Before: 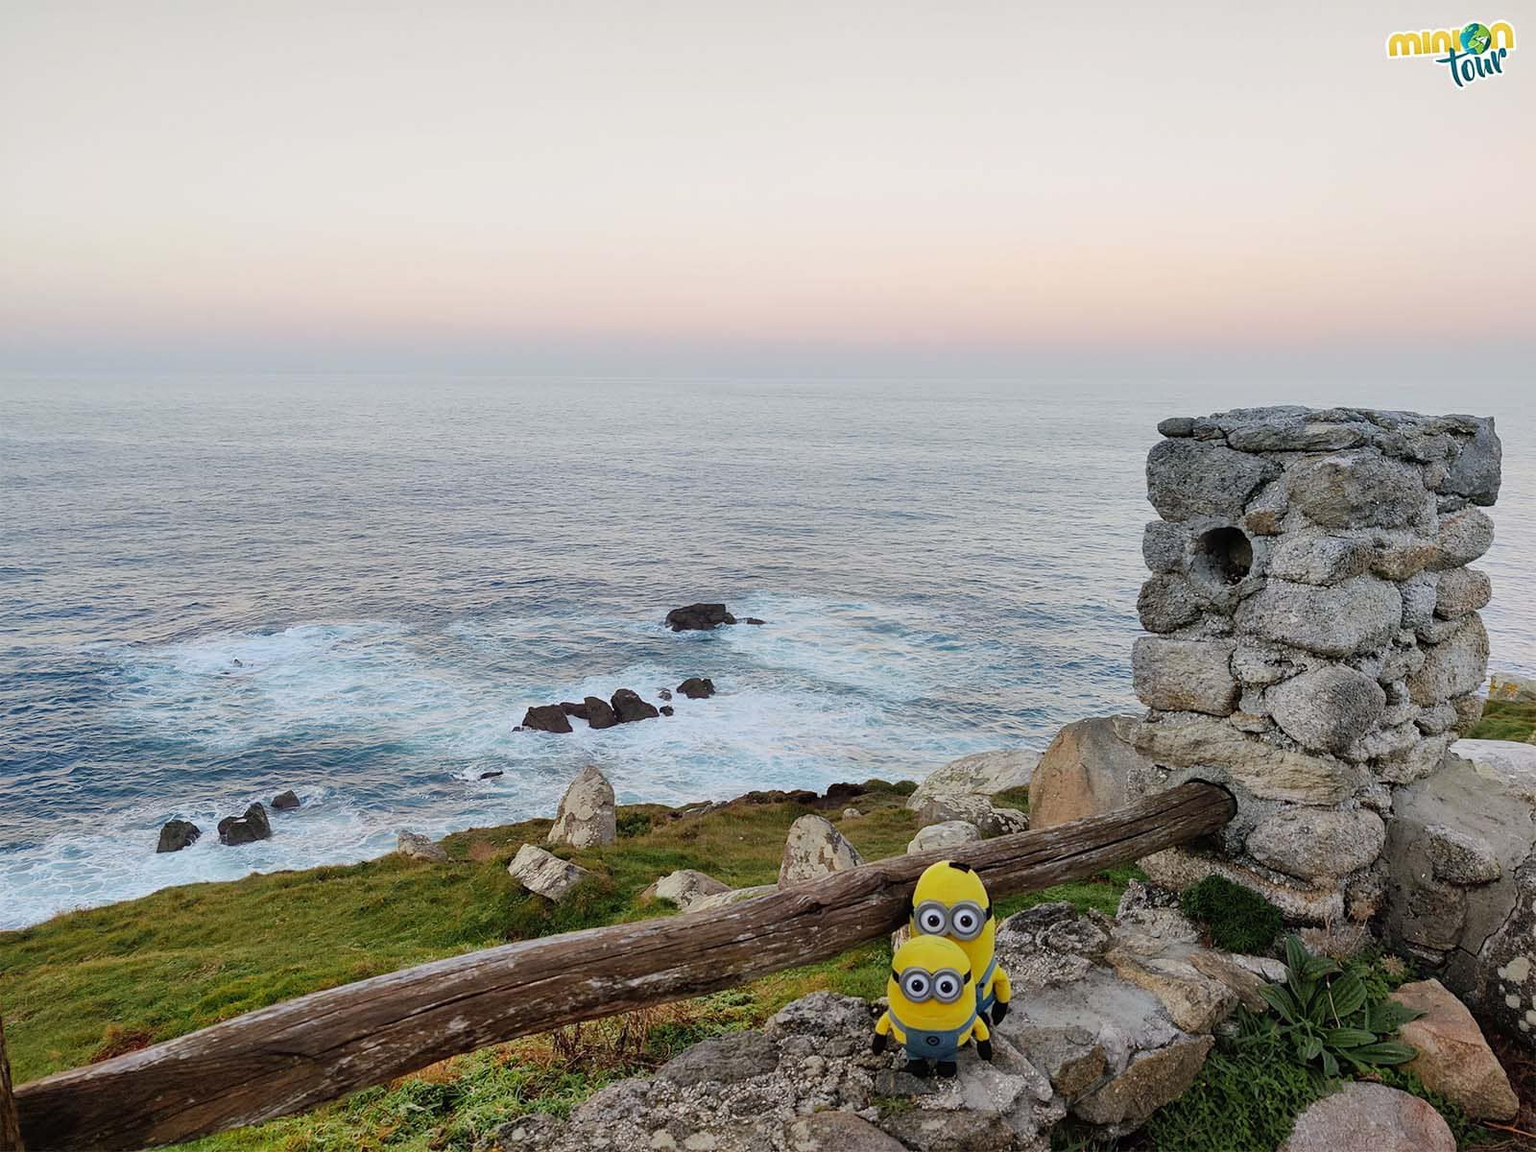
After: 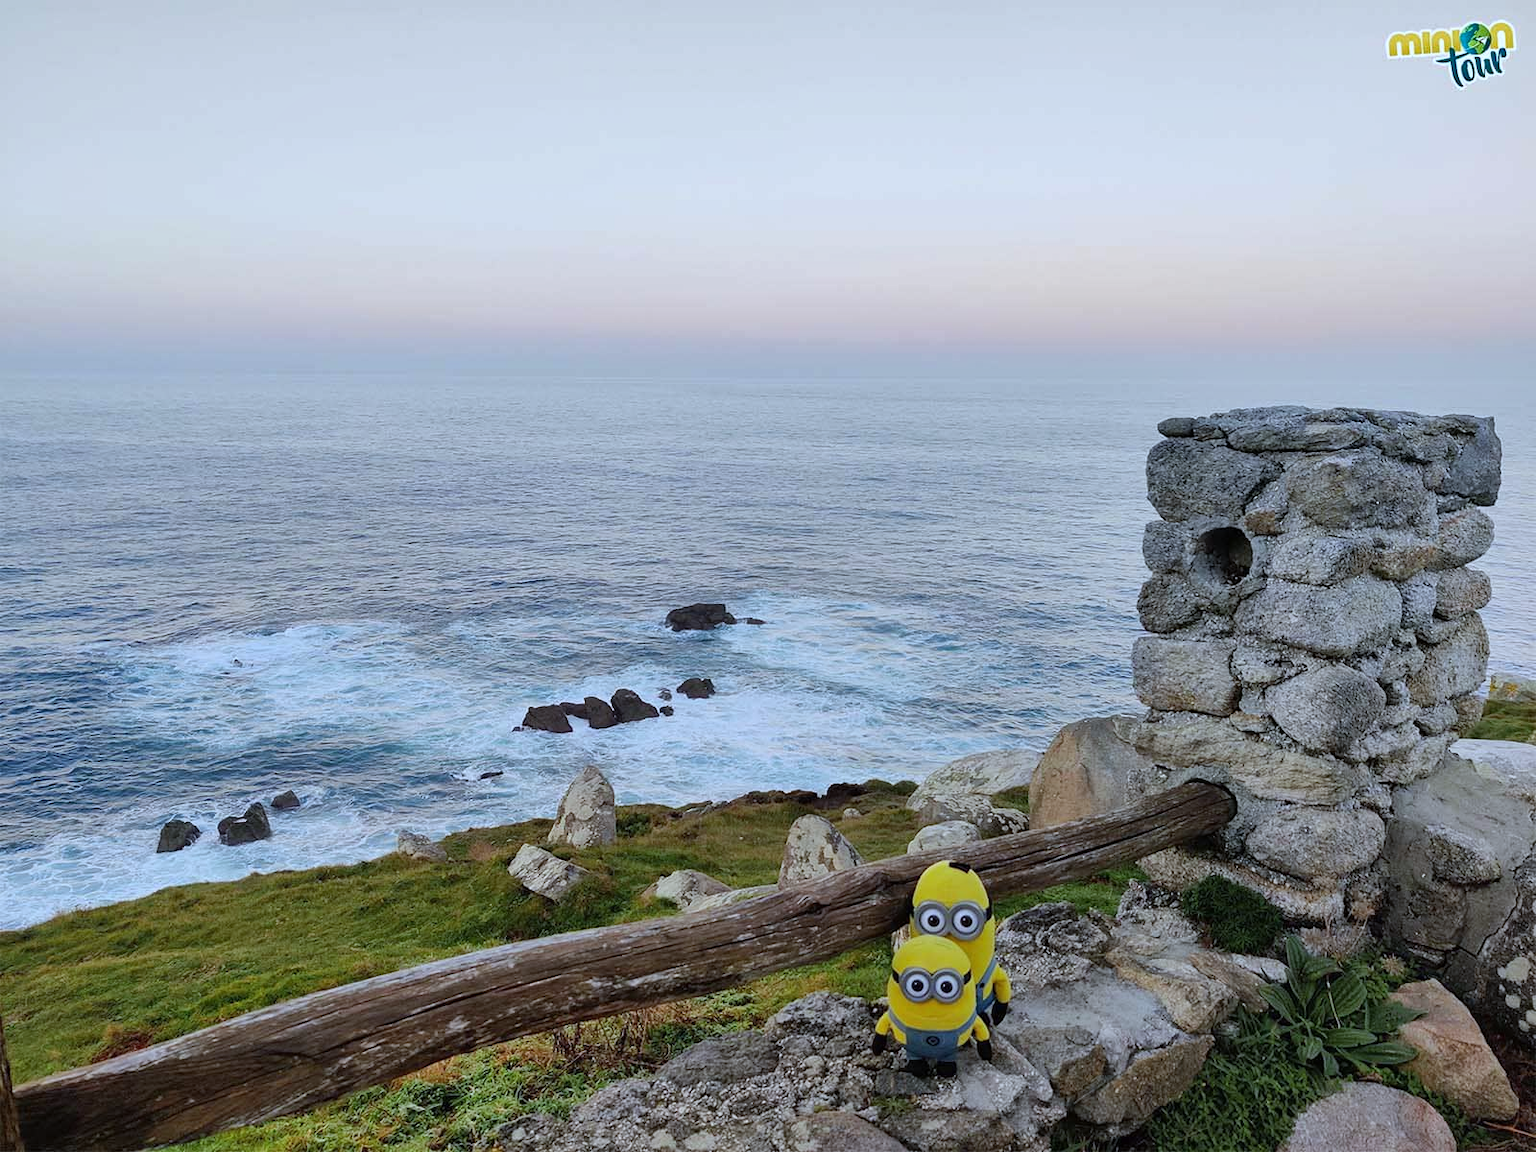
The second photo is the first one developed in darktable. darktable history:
shadows and highlights: shadows 32, highlights -32, soften with gaussian
white balance: red 0.924, blue 1.095
